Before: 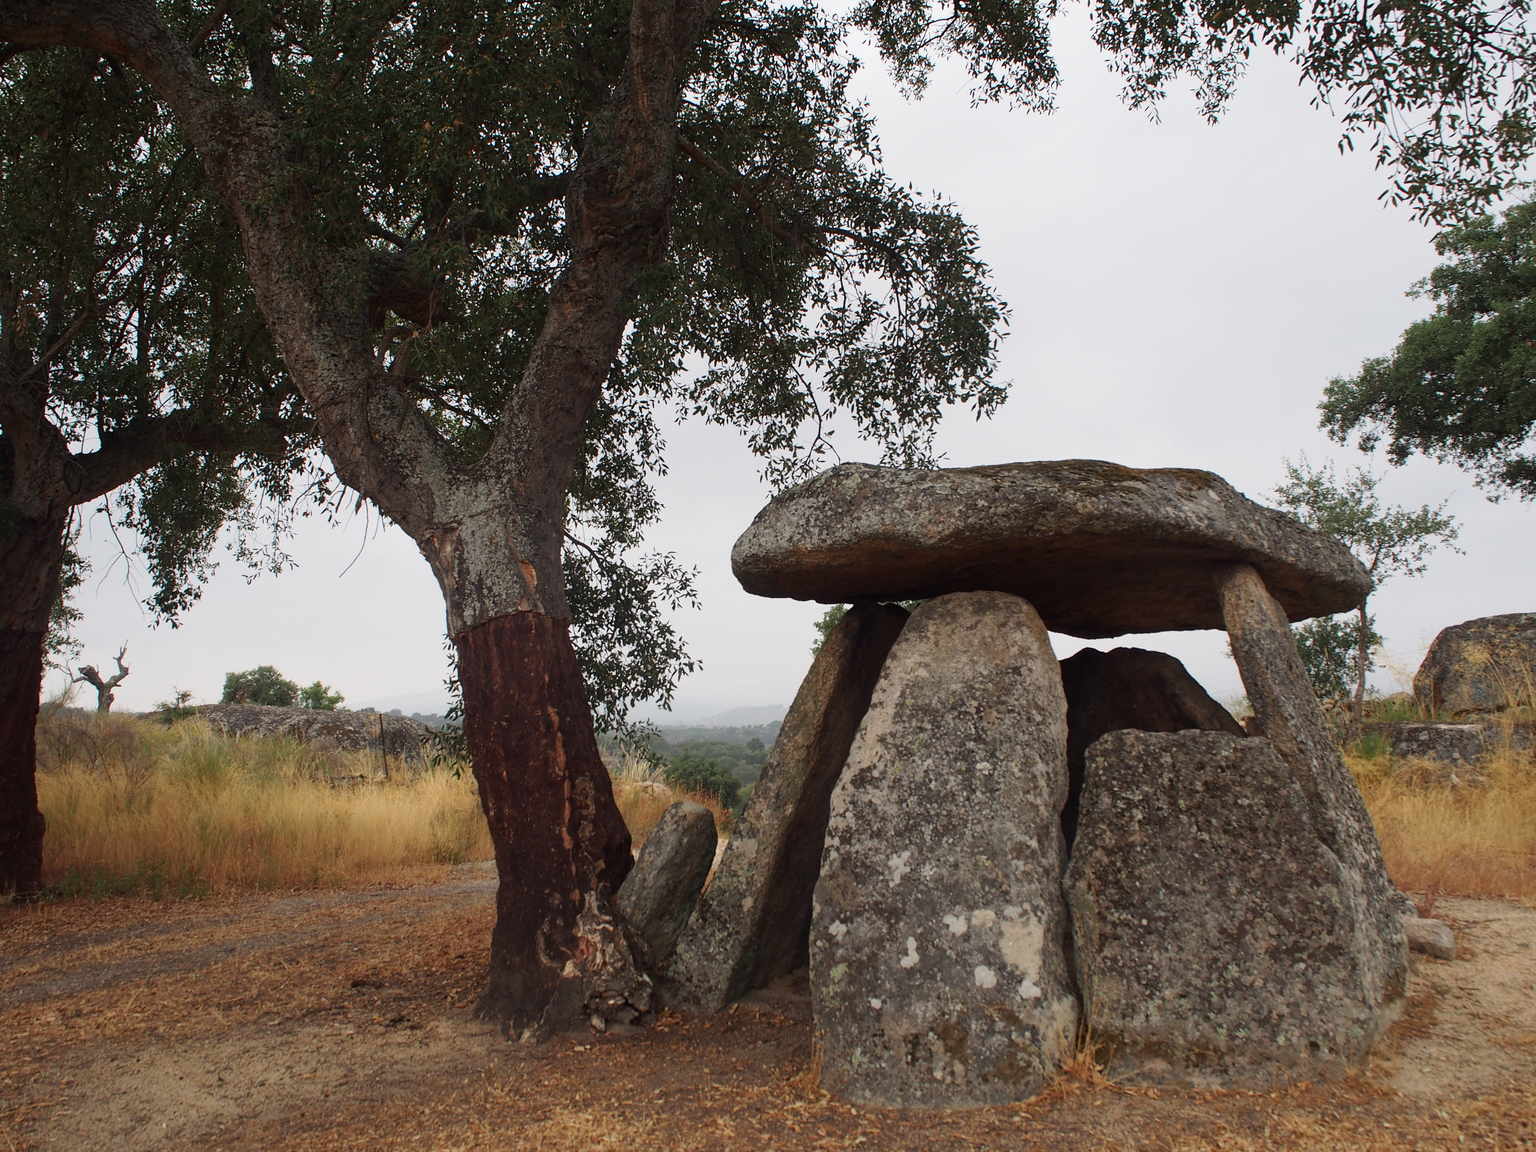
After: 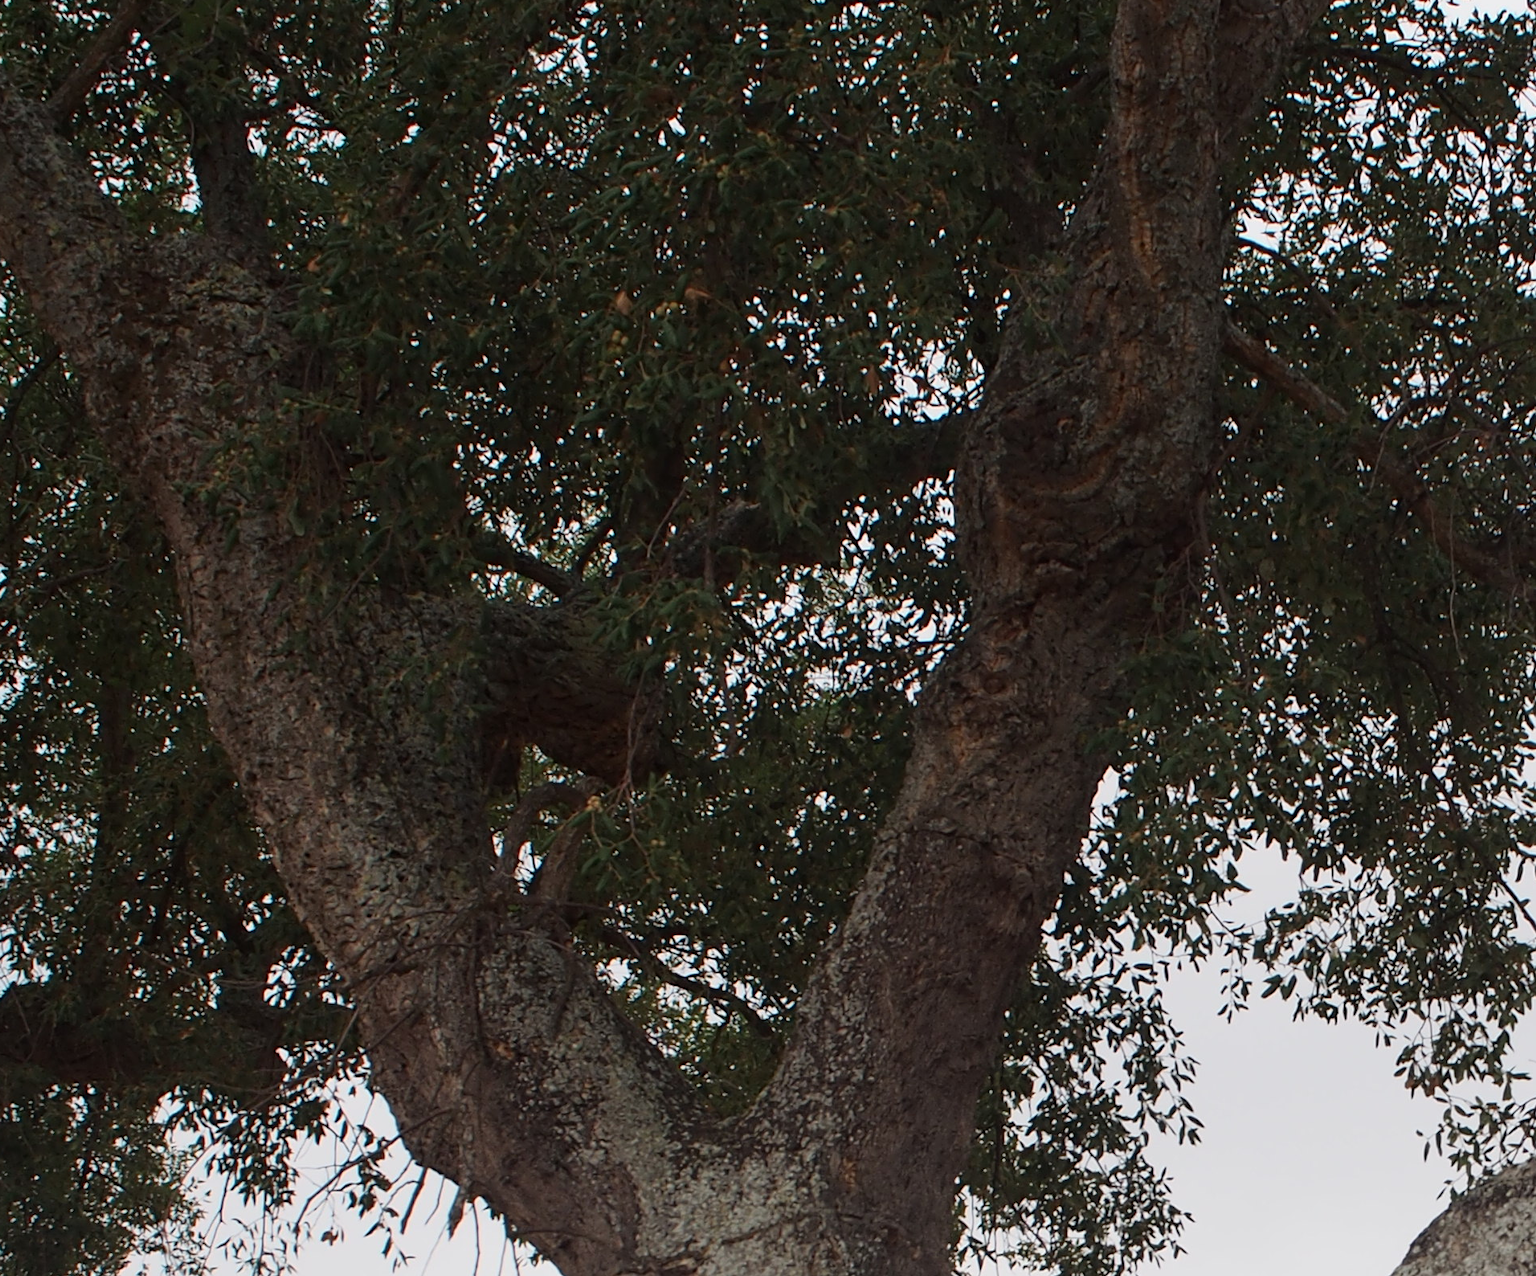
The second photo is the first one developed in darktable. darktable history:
crop and rotate: left 11.035%, top 0.091%, right 47.464%, bottom 53.913%
